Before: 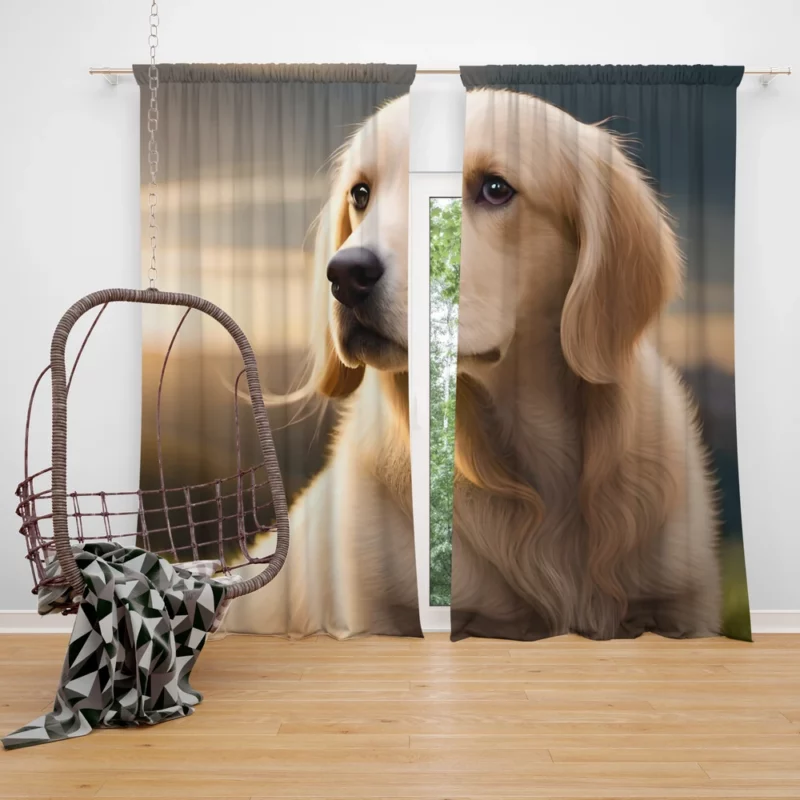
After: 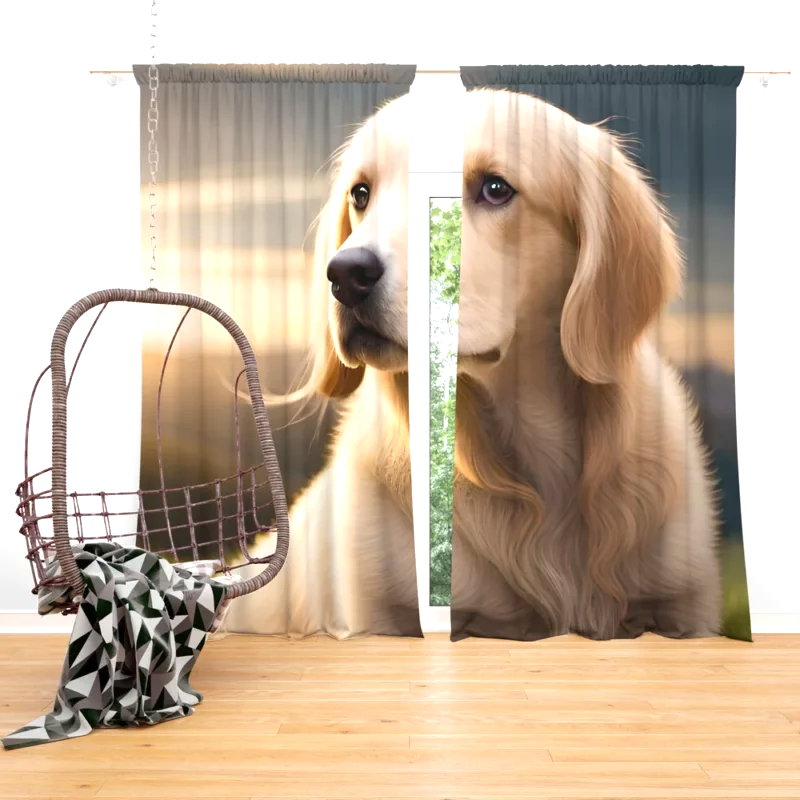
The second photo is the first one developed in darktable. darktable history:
exposure: exposure 0.741 EV, compensate exposure bias true, compensate highlight preservation false
